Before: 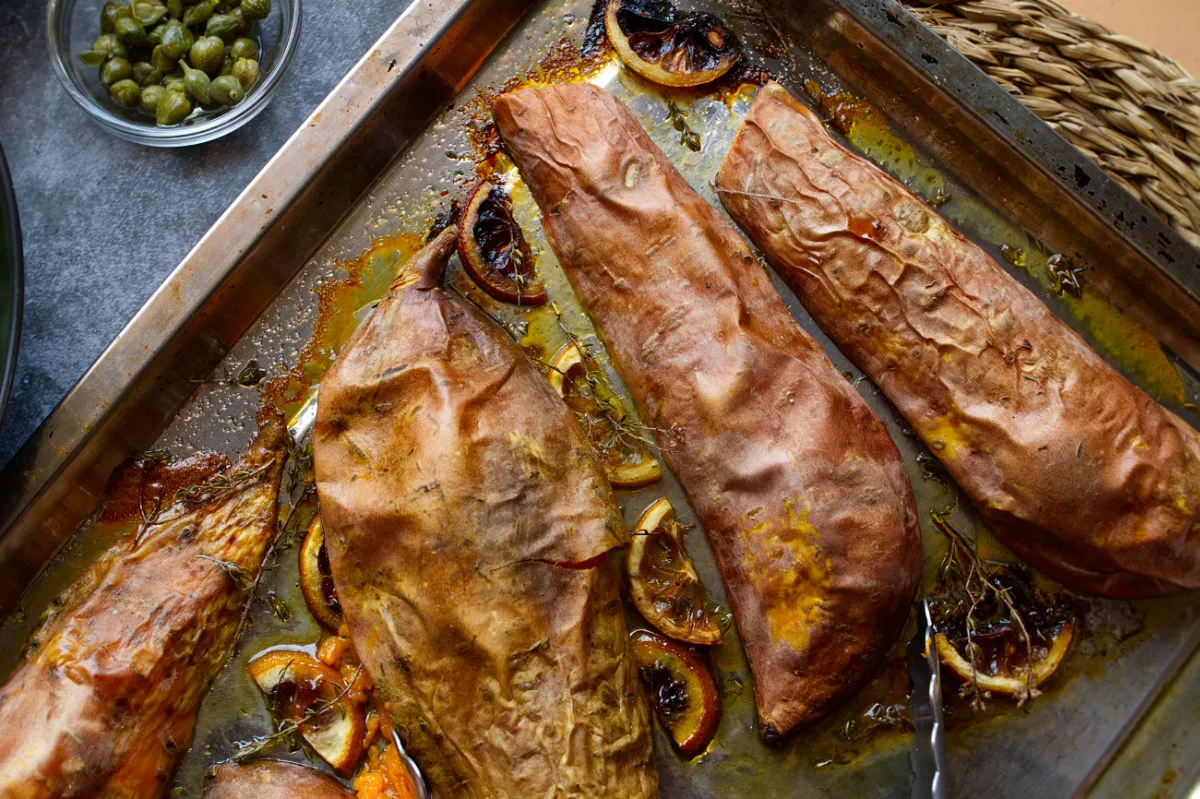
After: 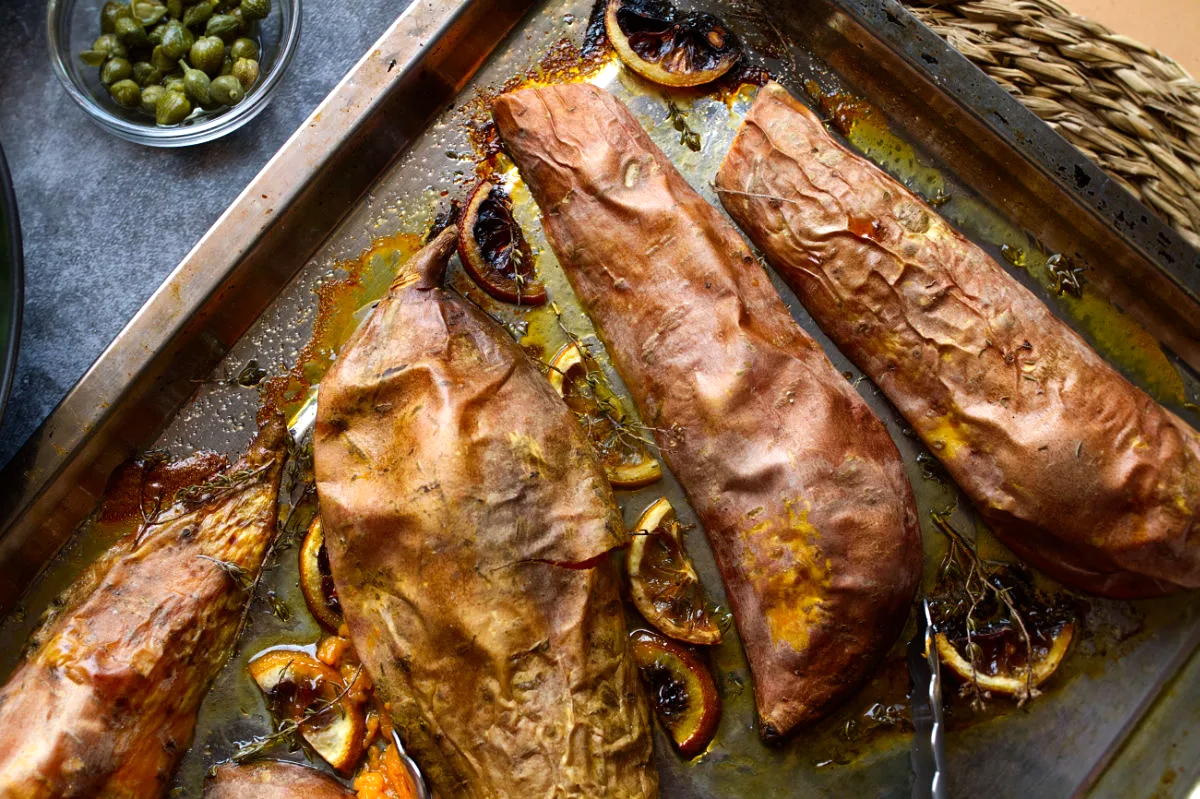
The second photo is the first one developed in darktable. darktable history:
tone equalizer: -8 EV -0.387 EV, -7 EV -0.398 EV, -6 EV -0.322 EV, -5 EV -0.201 EV, -3 EV 0.248 EV, -2 EV 0.333 EV, -1 EV 0.414 EV, +0 EV 0.437 EV, edges refinement/feathering 500, mask exposure compensation -1.57 EV, preserve details guided filter
